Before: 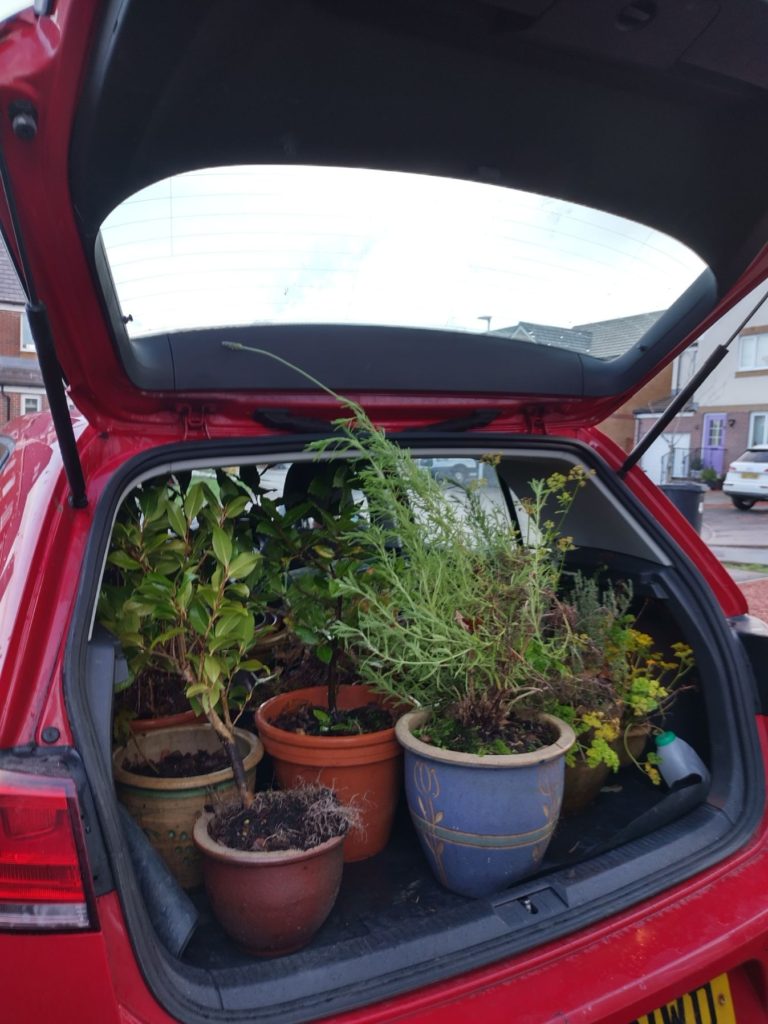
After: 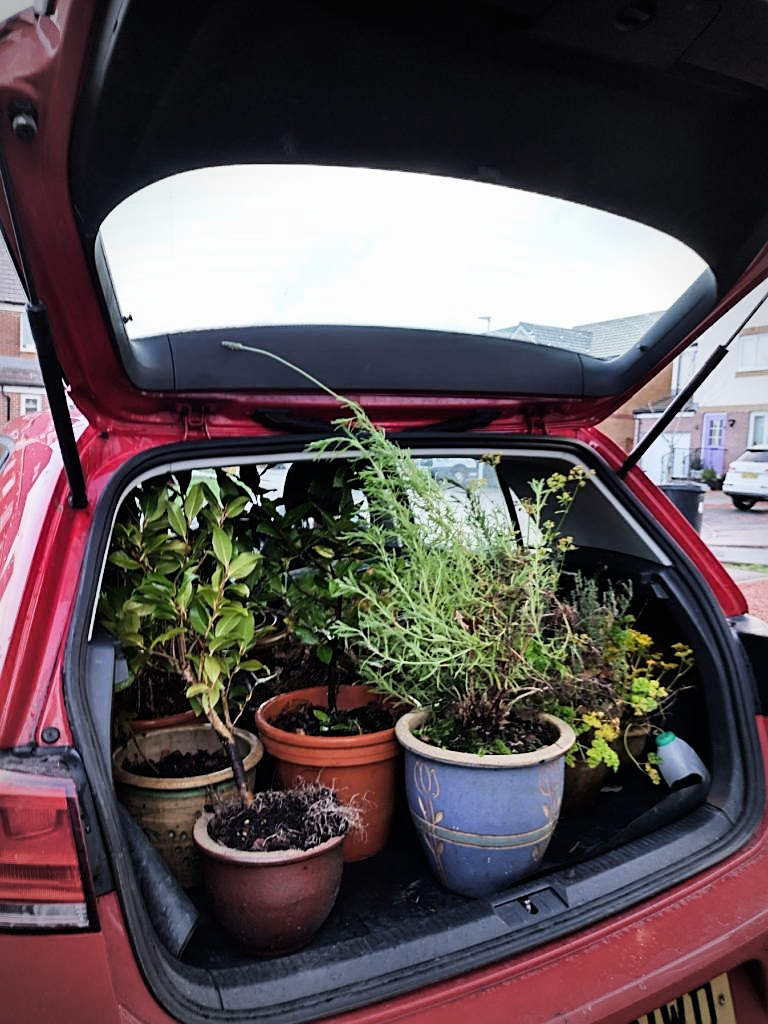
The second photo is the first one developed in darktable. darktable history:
exposure: exposure 0.6 EV, compensate highlight preservation false
tone equalizer: -8 EV -1.12 EV, -7 EV -1.03 EV, -6 EV -0.855 EV, -5 EV -0.563 EV, -3 EV 0.583 EV, -2 EV 0.897 EV, -1 EV 1.01 EV, +0 EV 1.08 EV, edges refinement/feathering 500, mask exposure compensation -1.57 EV, preserve details no
vignetting: fall-off start 67.24%, width/height ratio 1.012
filmic rgb: black relative exposure -7.65 EV, white relative exposure 4.56 EV, hardness 3.61, contrast 0.985
sharpen: on, module defaults
